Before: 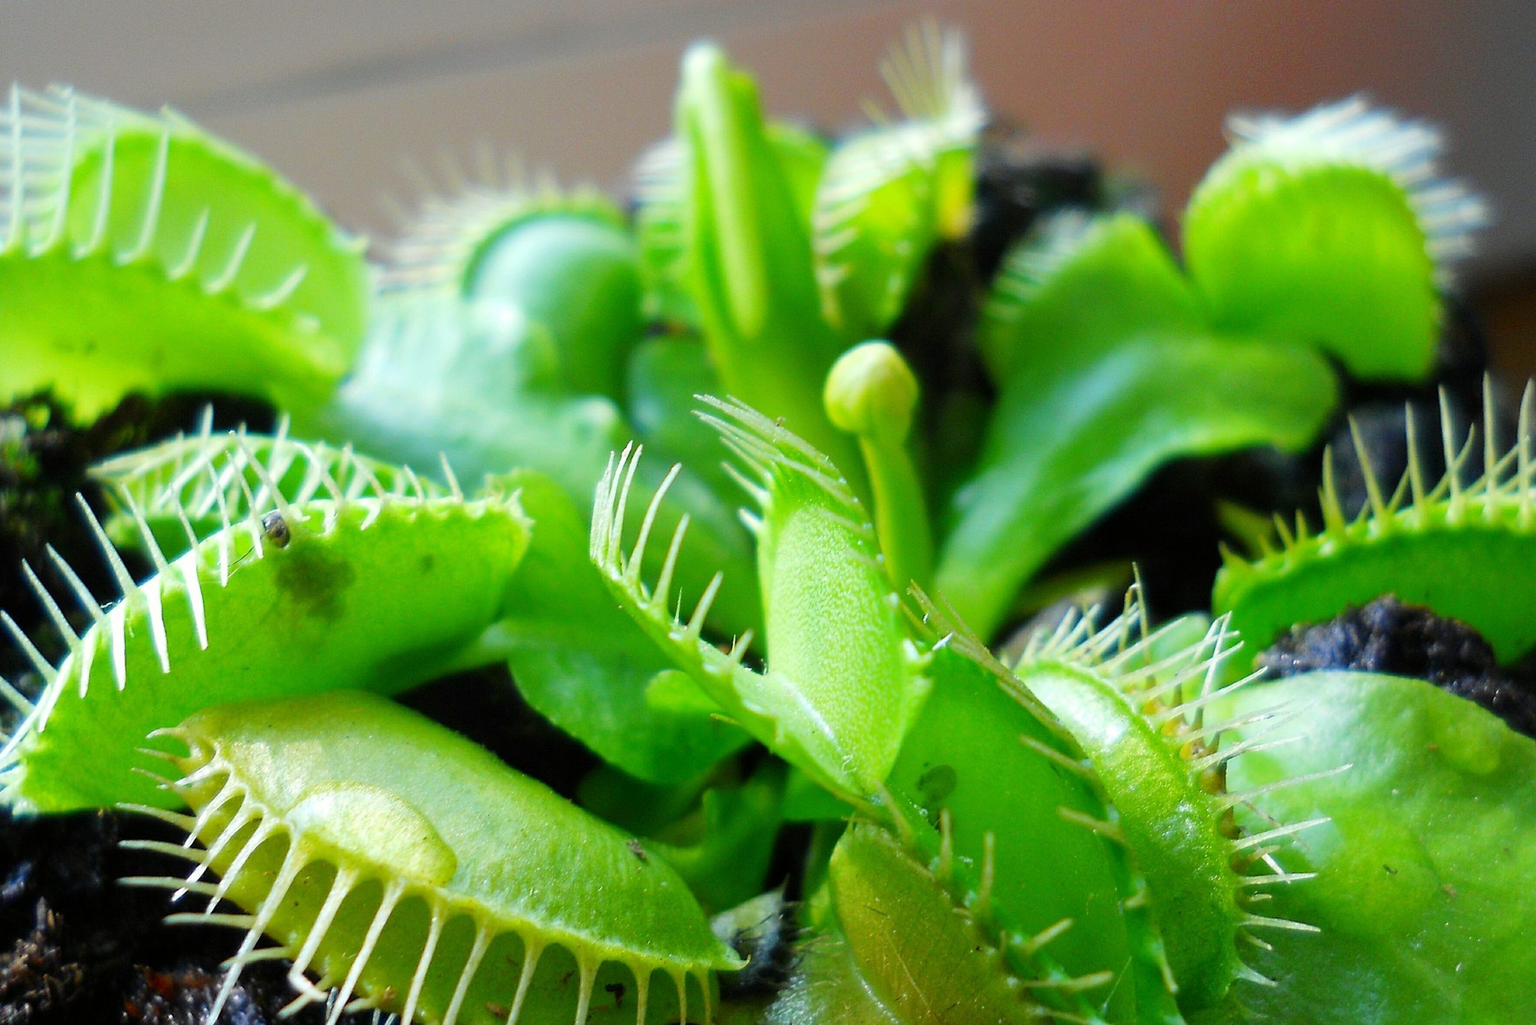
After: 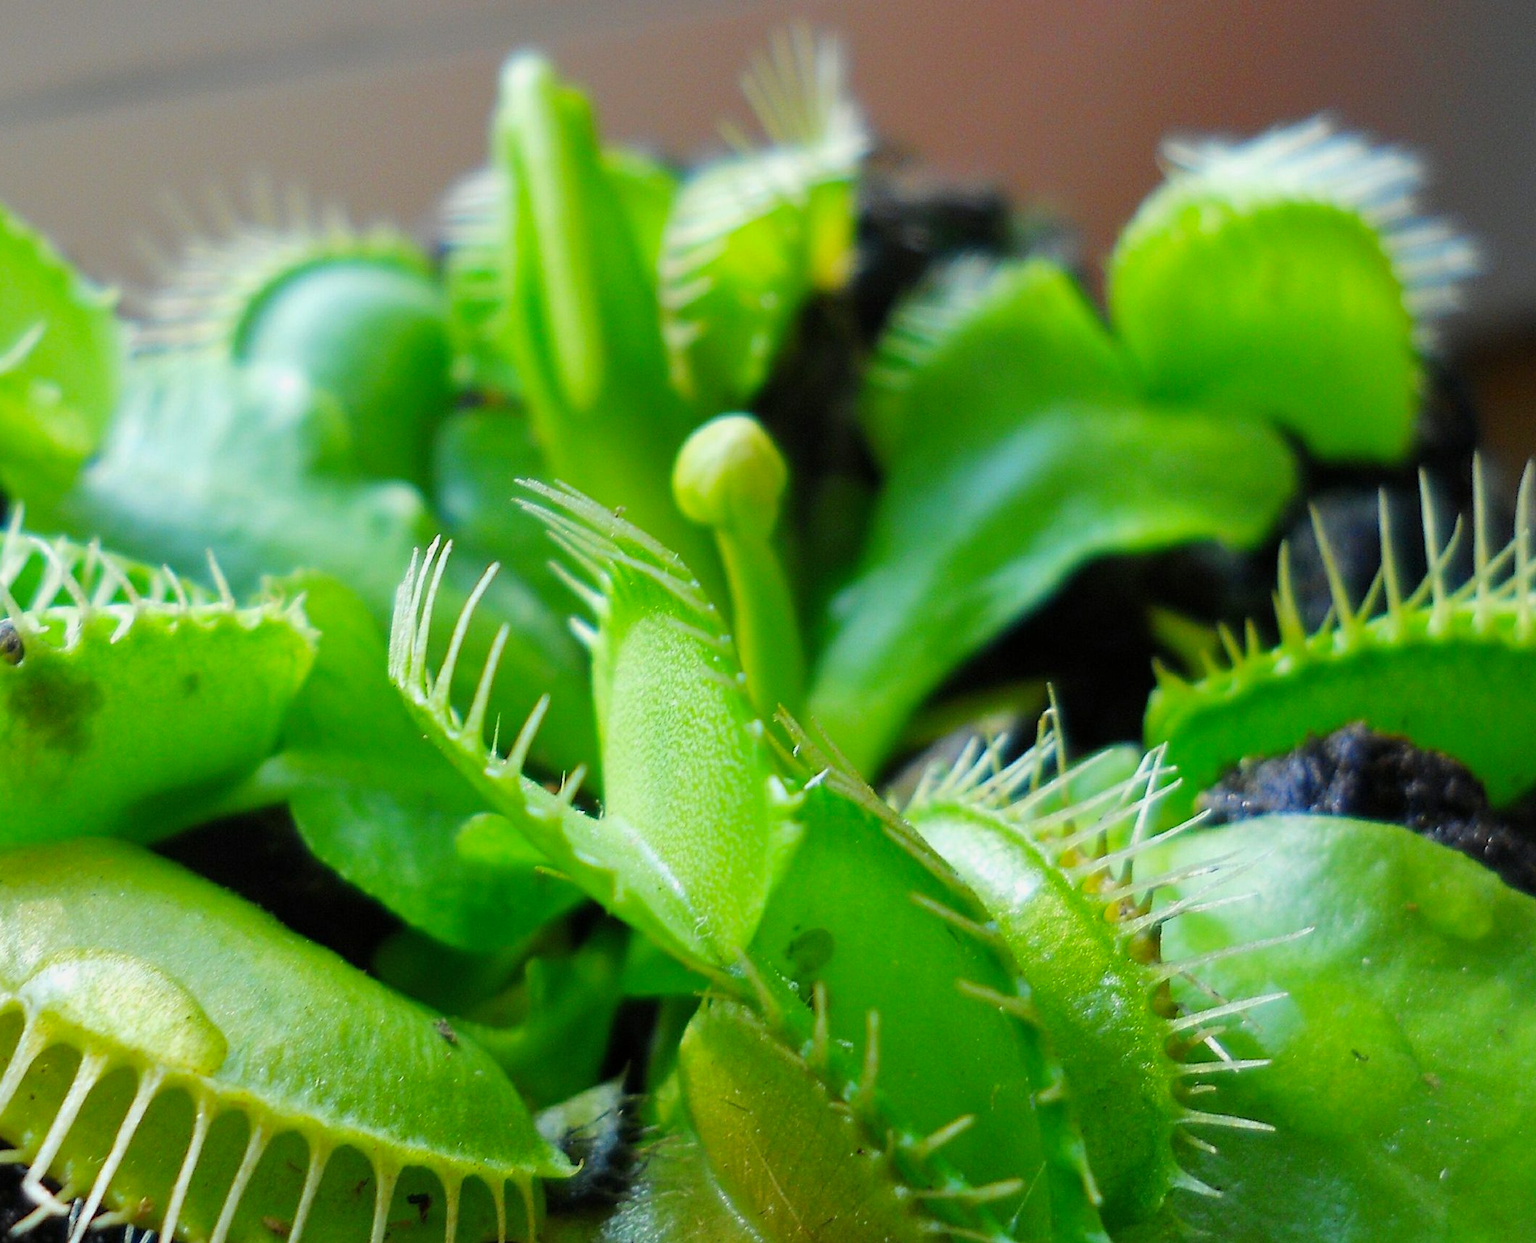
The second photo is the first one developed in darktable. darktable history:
crop: left 17.58%, bottom 0.03%
shadows and highlights: shadows 25.54, white point adjustment -3.14, highlights -30.07, highlights color adjustment 73.97%
